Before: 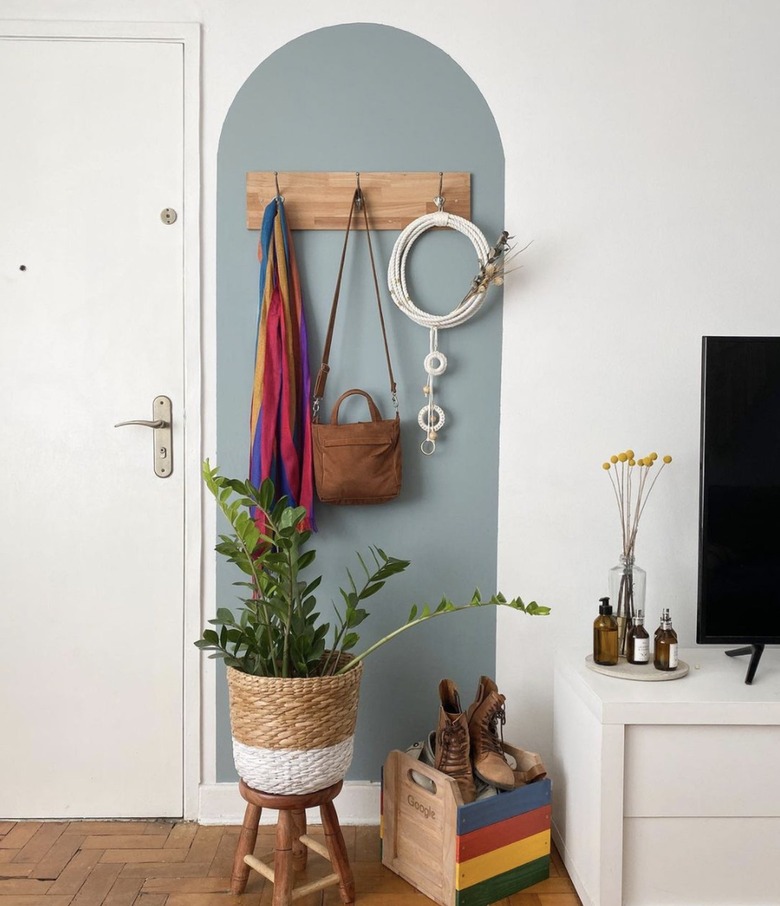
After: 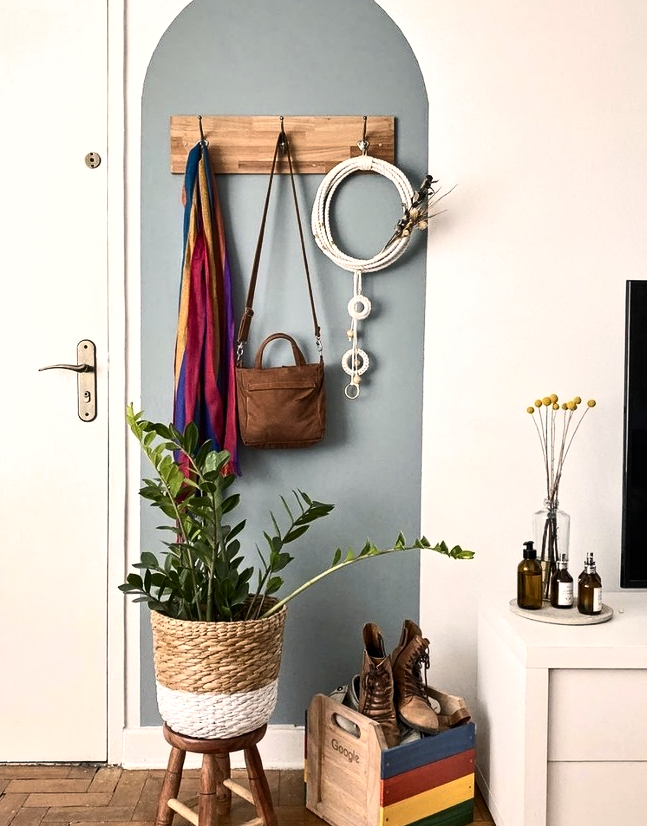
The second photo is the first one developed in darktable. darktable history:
shadows and highlights: low approximation 0.01, soften with gaussian
contrast brightness saturation: contrast 0.238, brightness 0.09
crop: left 9.765%, top 6.255%, right 7.16%, bottom 2.489%
contrast equalizer: y [[0.509, 0.514, 0.523, 0.542, 0.578, 0.603], [0.5 ×6], [0.509, 0.514, 0.523, 0.542, 0.578, 0.603], [0.001, 0.002, 0.003, 0.005, 0.01, 0.013], [0.001, 0.002, 0.003, 0.005, 0.01, 0.013]]
color balance rgb: highlights gain › chroma 1.715%, highlights gain › hue 55.19°, linear chroma grading › global chroma 0.908%, perceptual saturation grading › global saturation 0.613%, global vibrance 6.369%, contrast 12.905%, saturation formula JzAzBz (2021)
